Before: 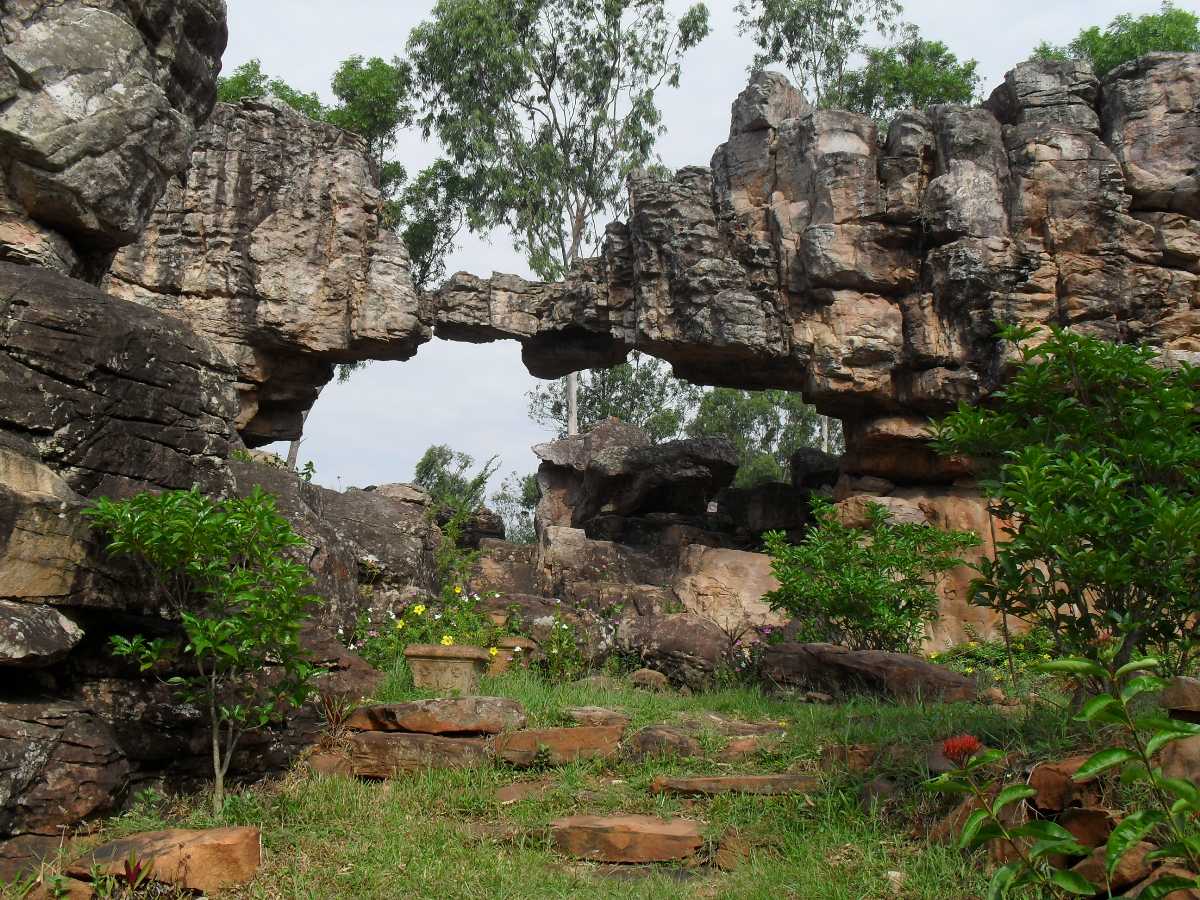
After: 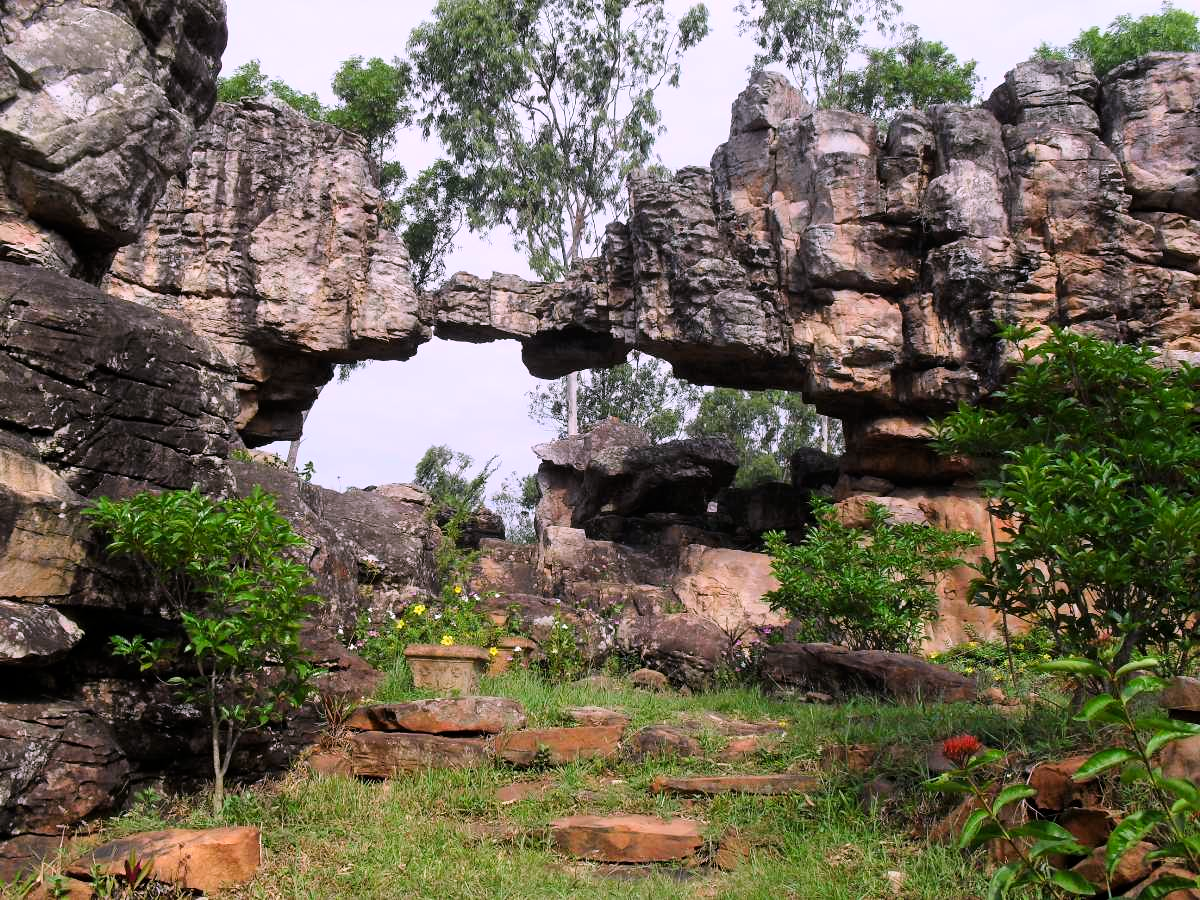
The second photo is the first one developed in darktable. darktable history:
tone curve: curves: ch0 [(0, 0) (0.004, 0.001) (0.133, 0.112) (0.325, 0.362) (0.832, 0.893) (1, 1)], color space Lab, linked channels, preserve colors none
white balance: red 1.066, blue 1.119
